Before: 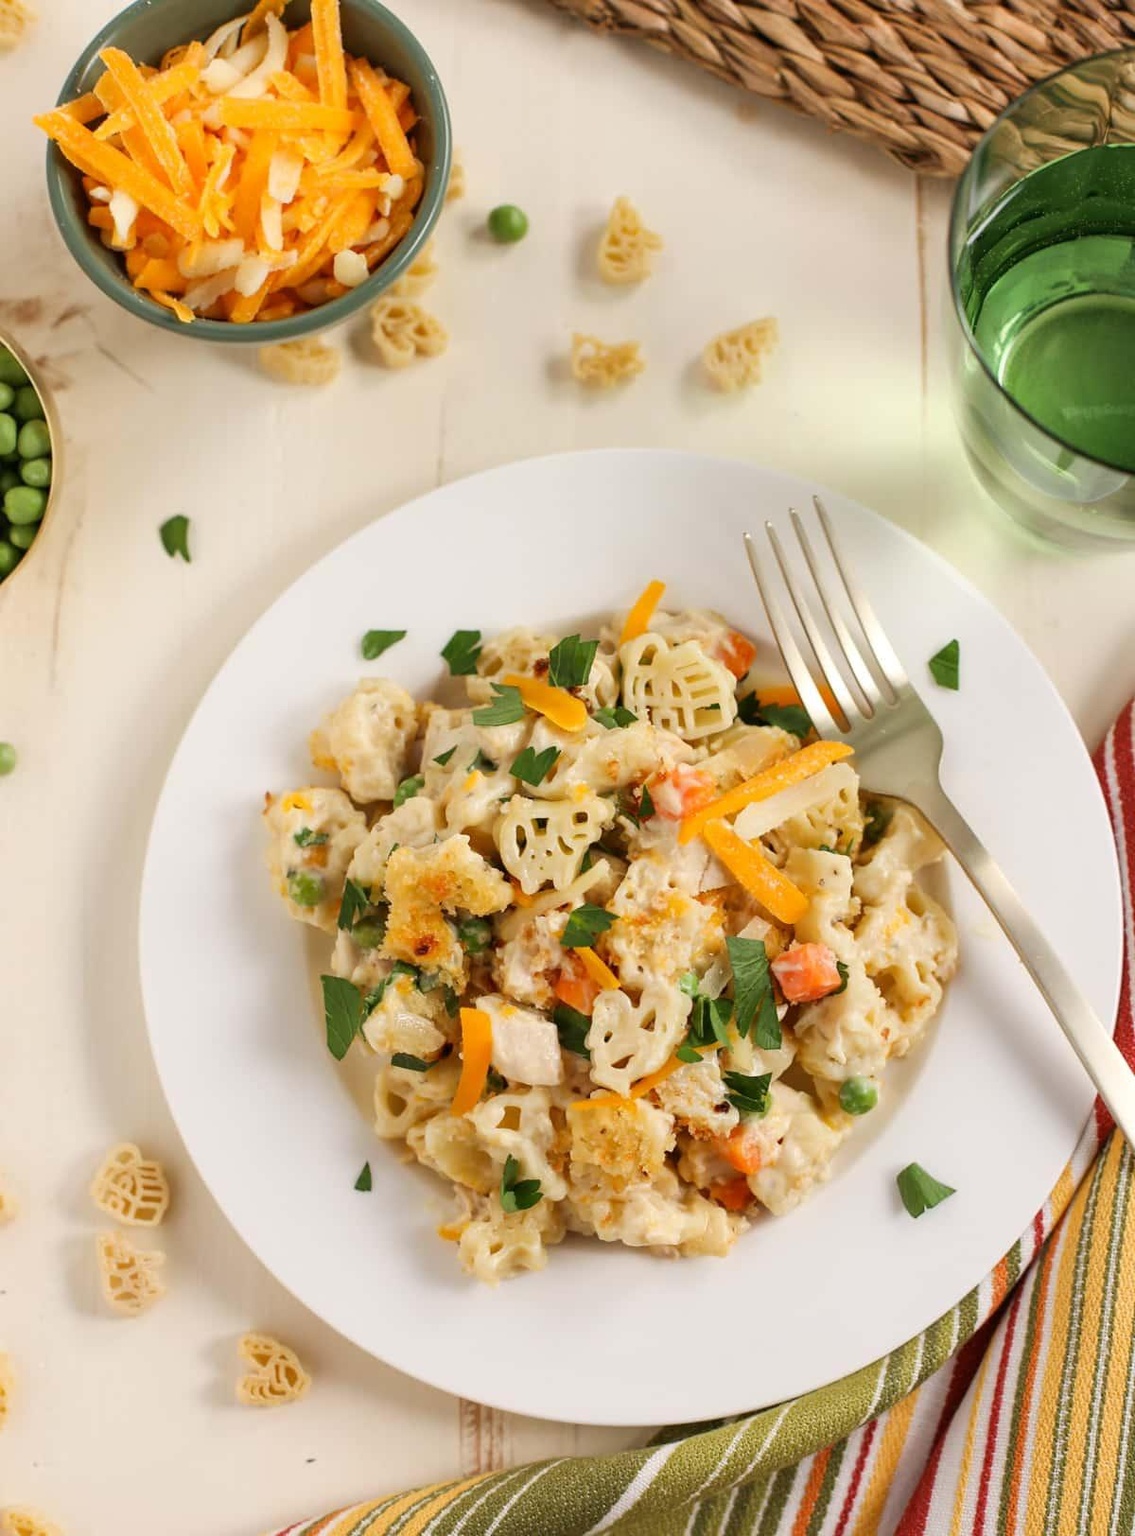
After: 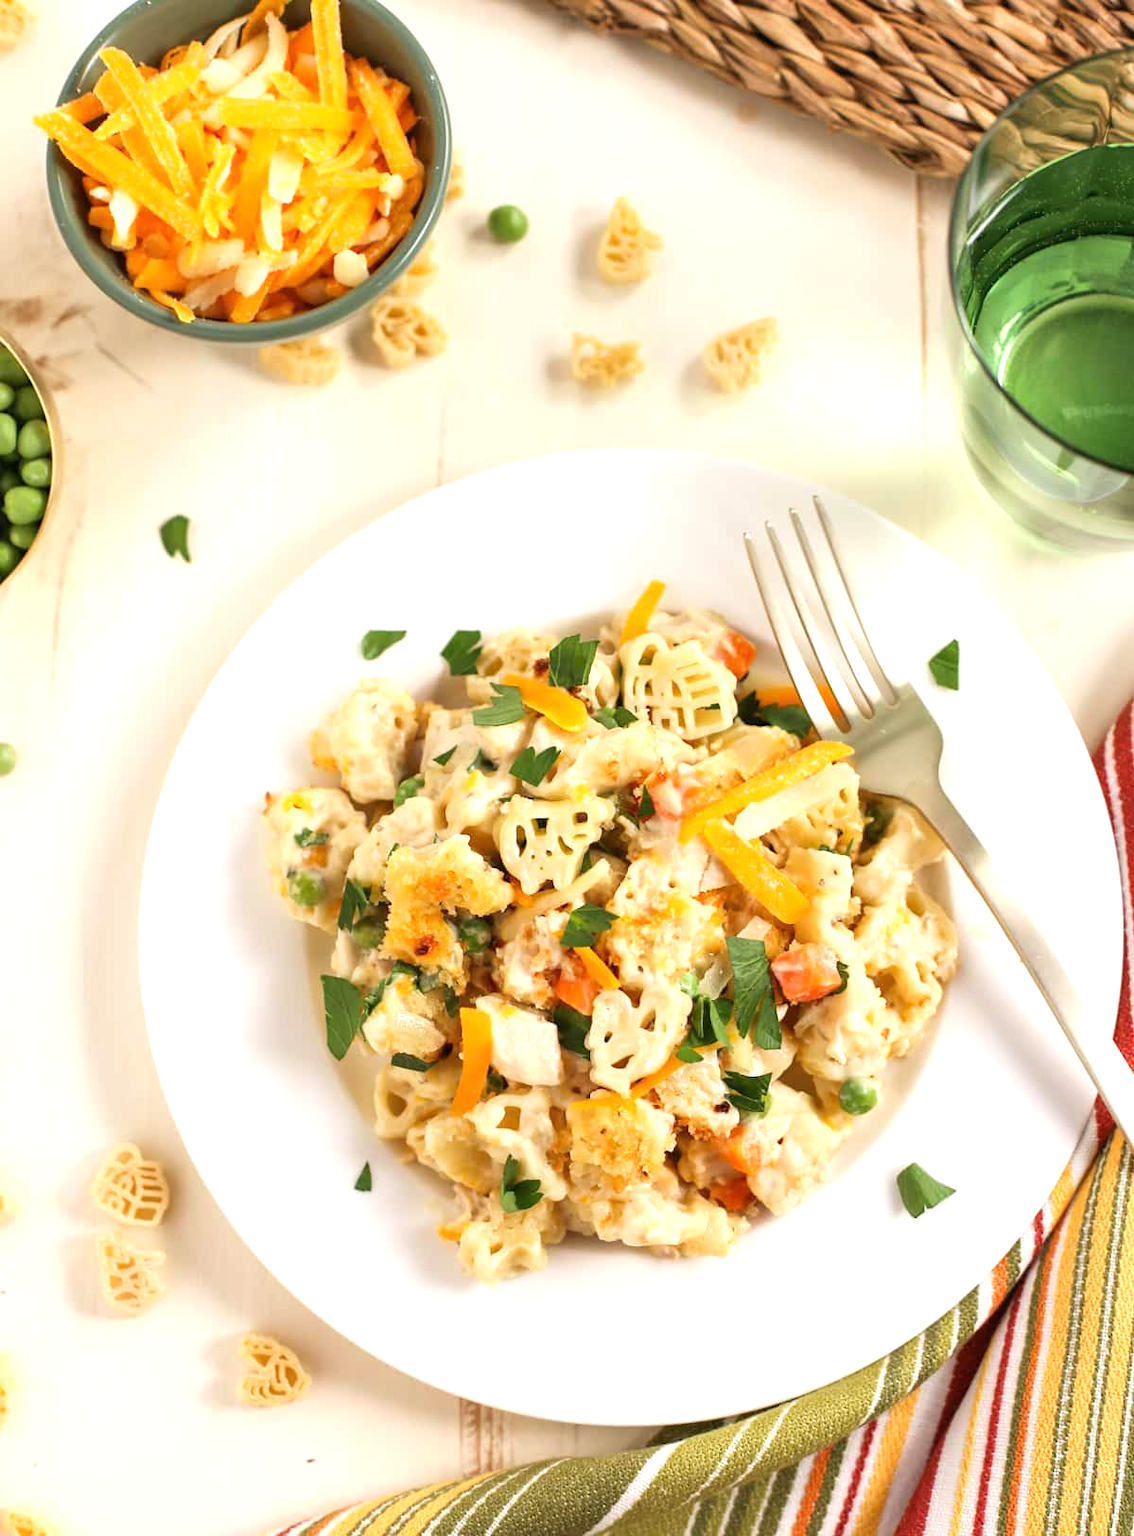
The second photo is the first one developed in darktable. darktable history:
exposure: exposure 0.655 EV, compensate highlight preservation false
